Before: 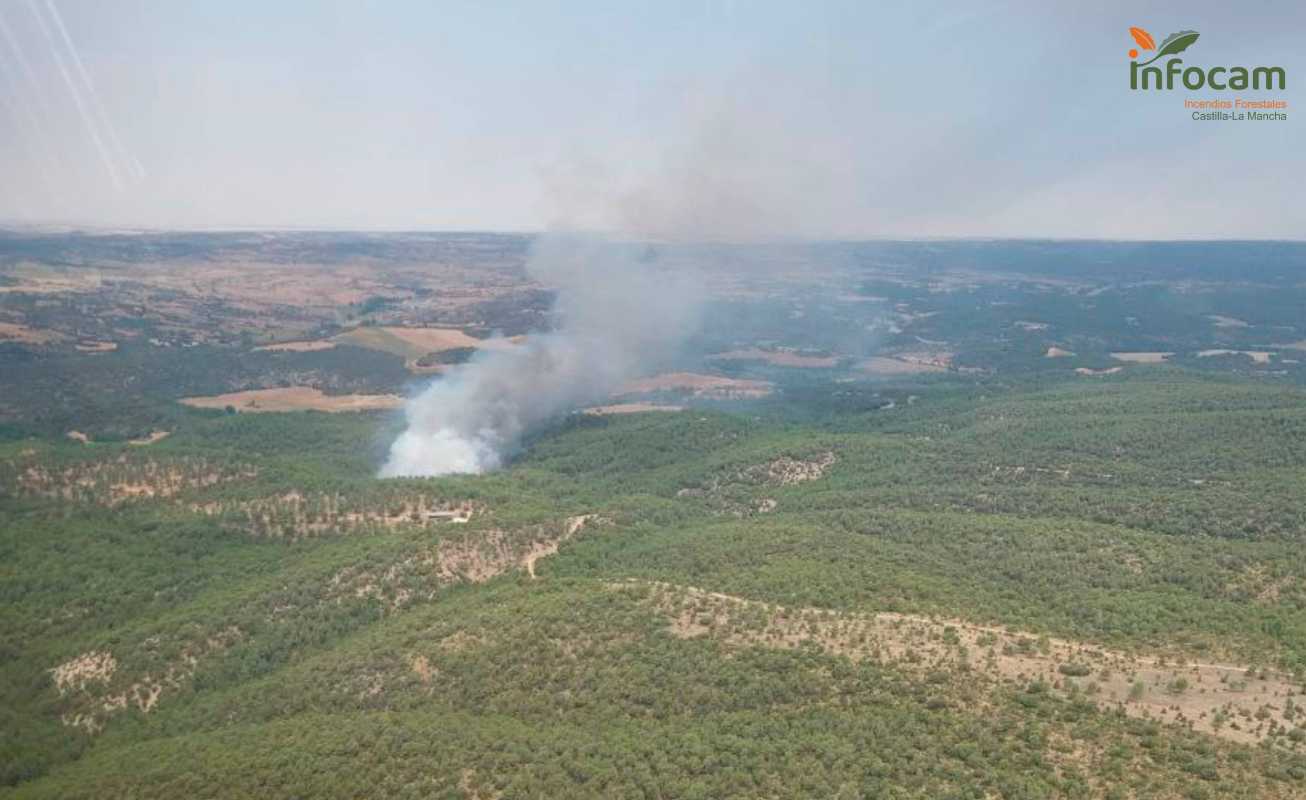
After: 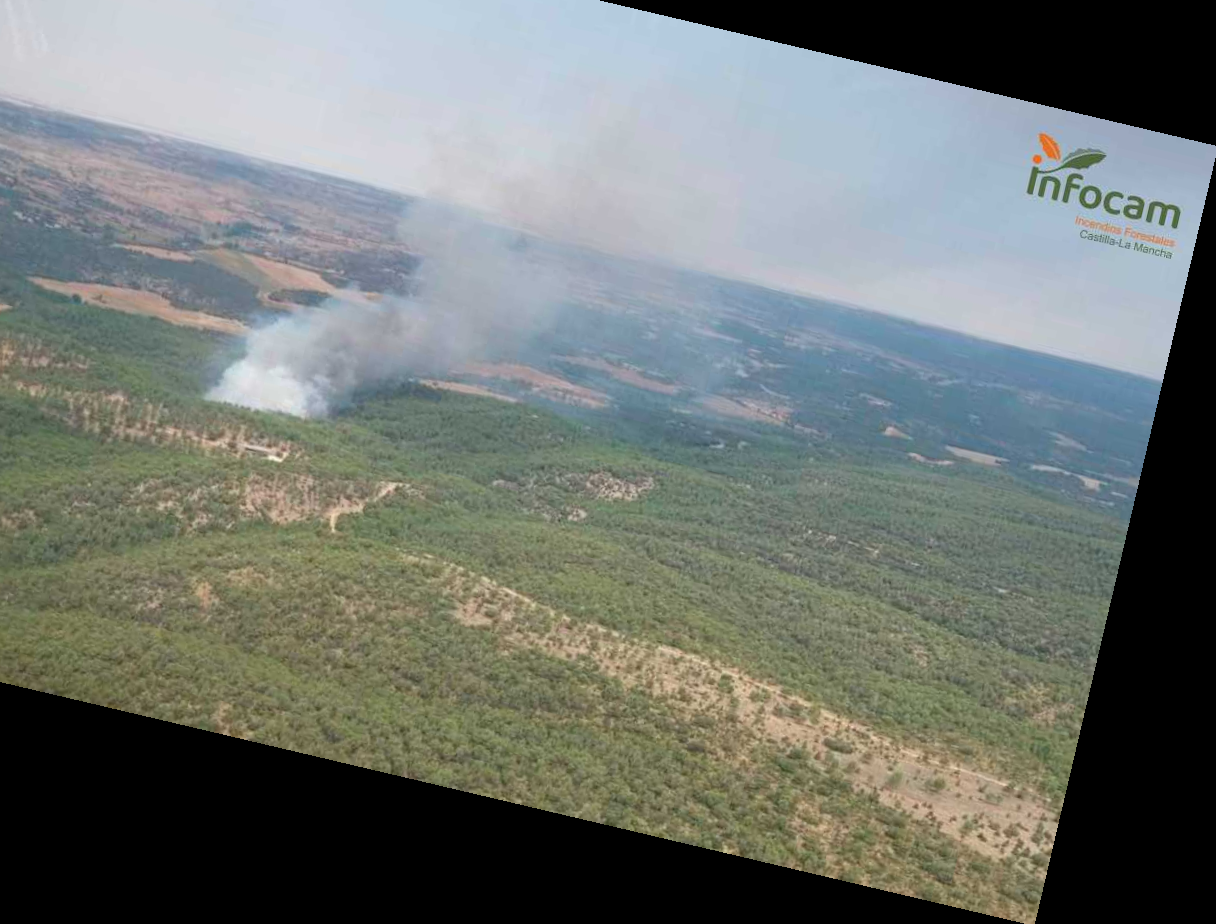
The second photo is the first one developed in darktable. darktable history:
crop: left 16.315%, top 14.246%
rotate and perspective: rotation 13.27°, automatic cropping off
